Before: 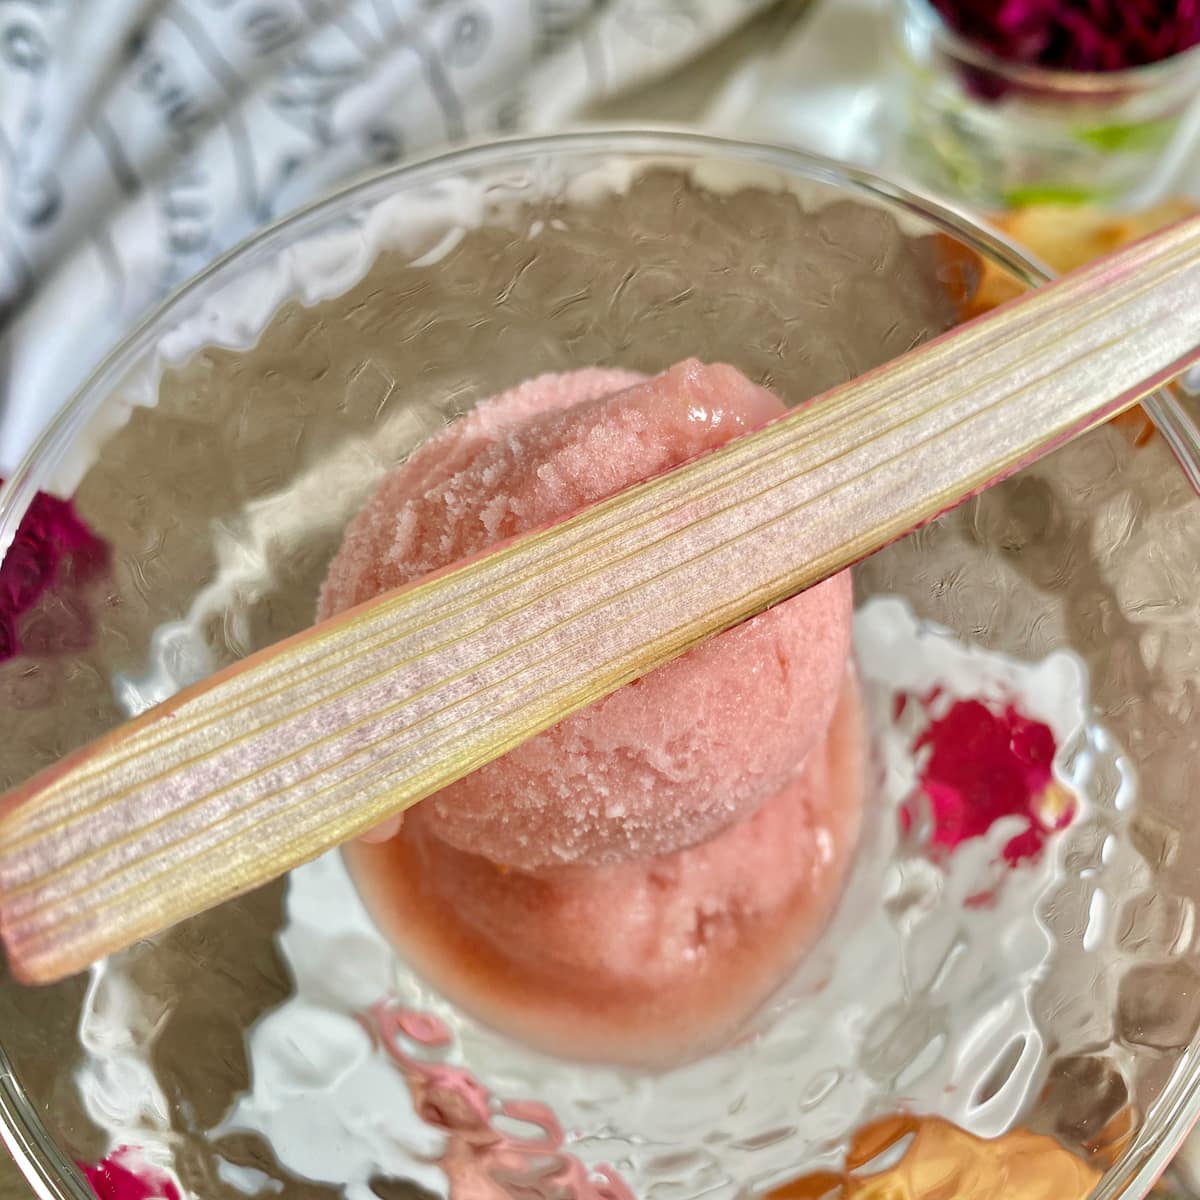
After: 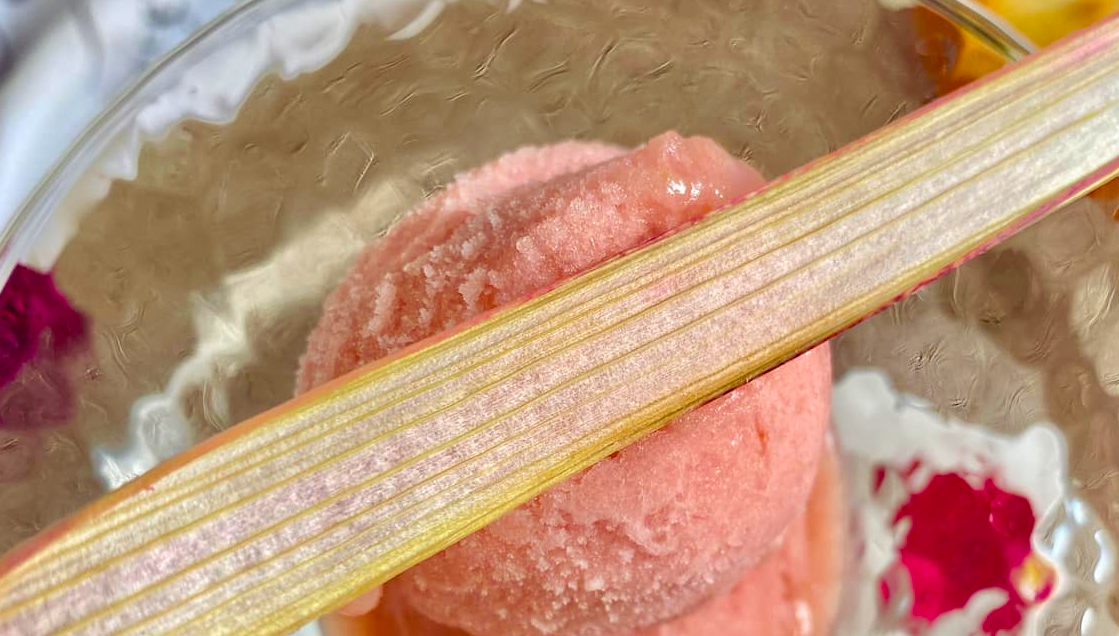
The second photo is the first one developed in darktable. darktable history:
crop: left 1.787%, top 18.966%, right 4.96%, bottom 28.019%
color balance rgb: shadows lift › luminance 0.591%, shadows lift › chroma 6.953%, shadows lift › hue 300.55°, perceptual saturation grading › global saturation 25.518%, global vibrance 20.727%
